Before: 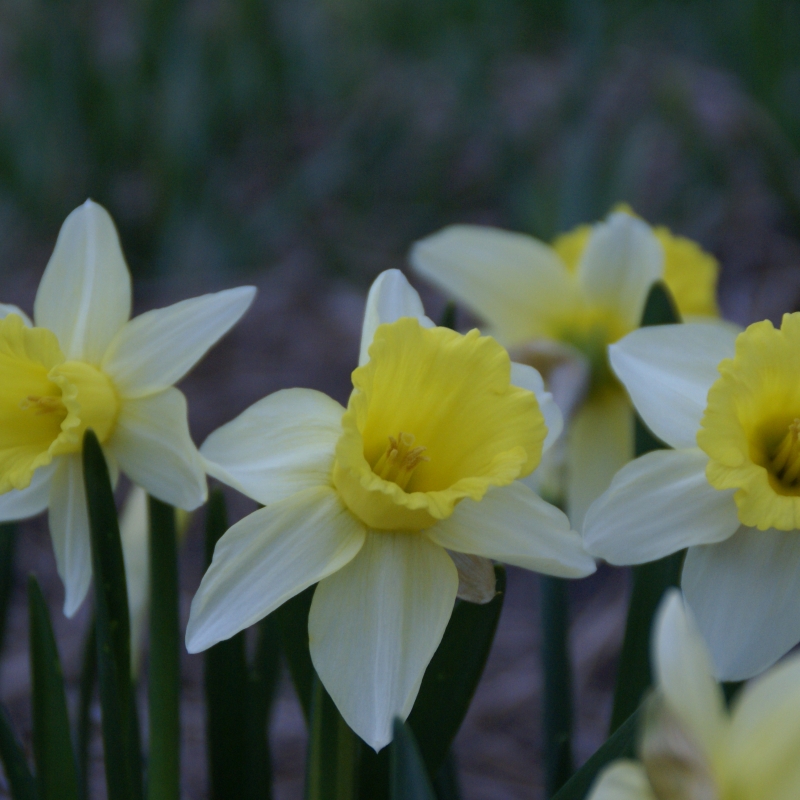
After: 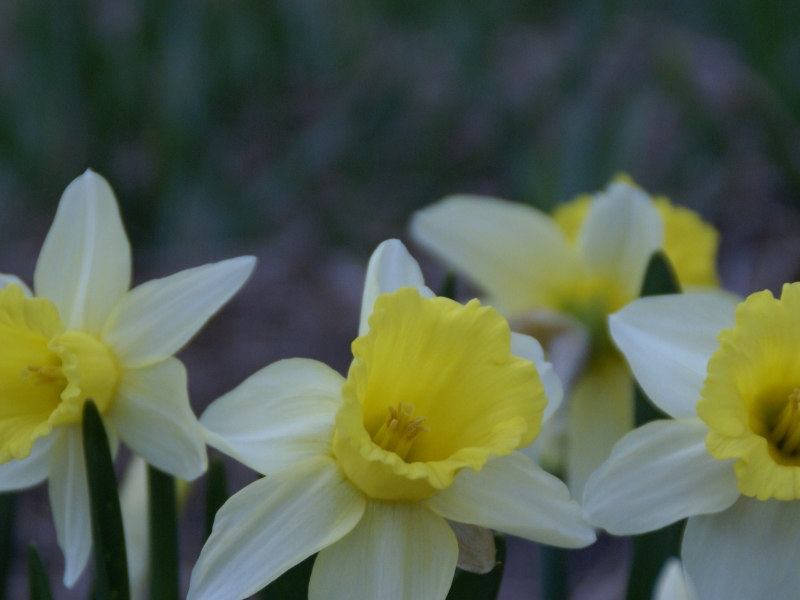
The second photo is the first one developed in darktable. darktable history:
crop: top 3.857%, bottom 21.132%
bloom: size 9%, threshold 100%, strength 7%
